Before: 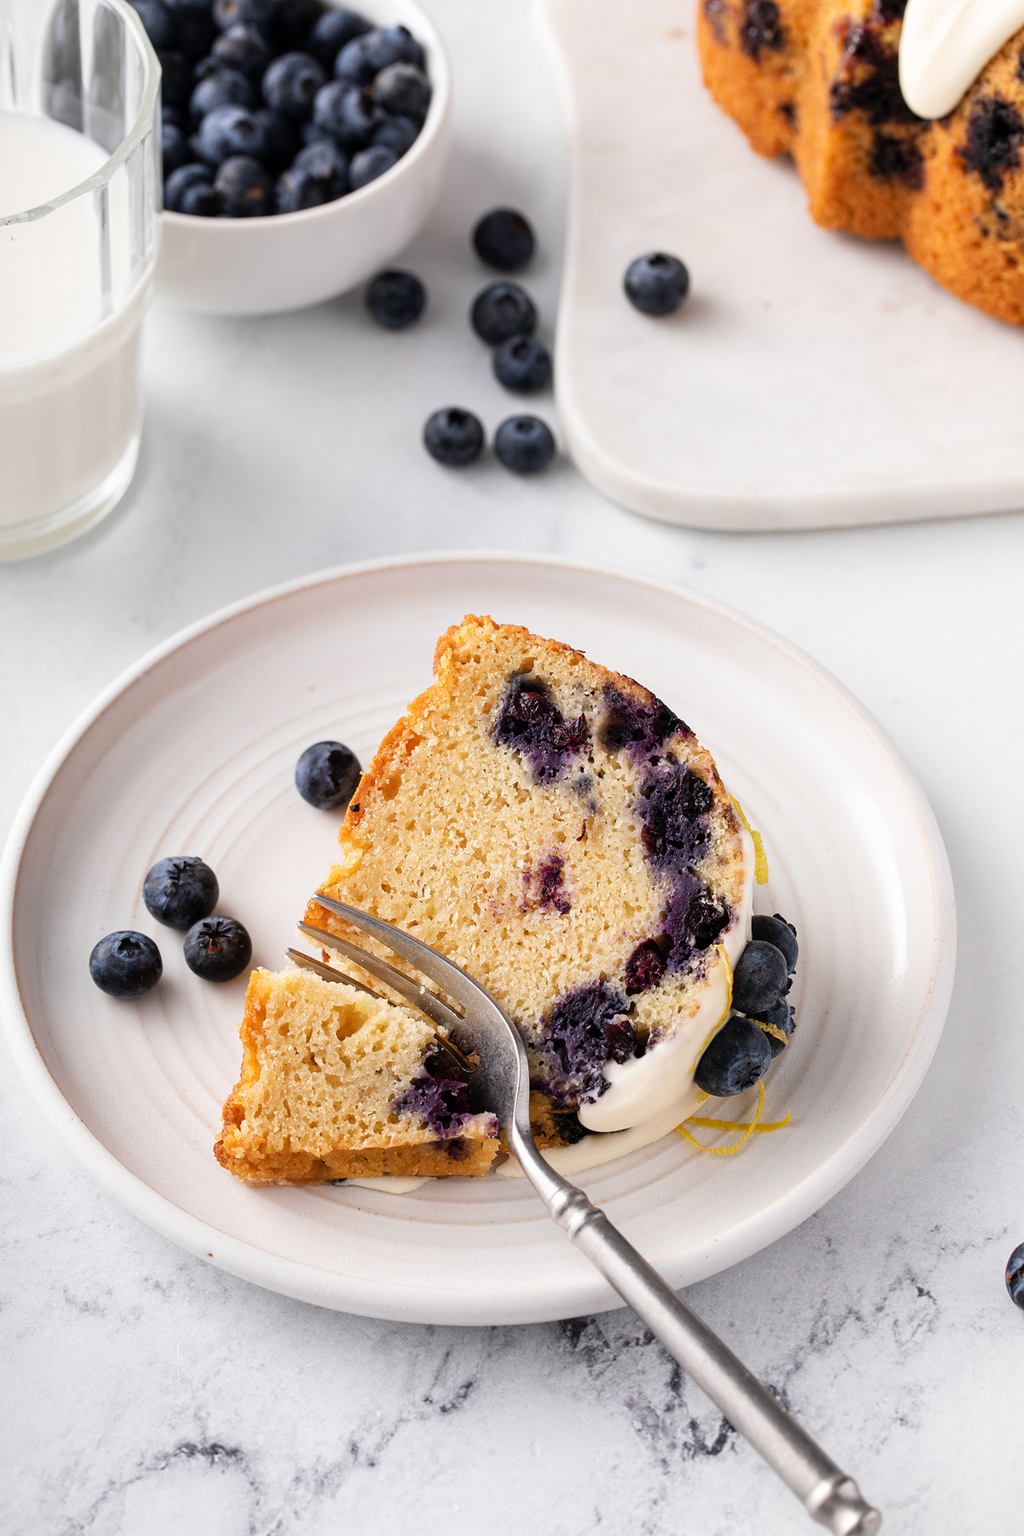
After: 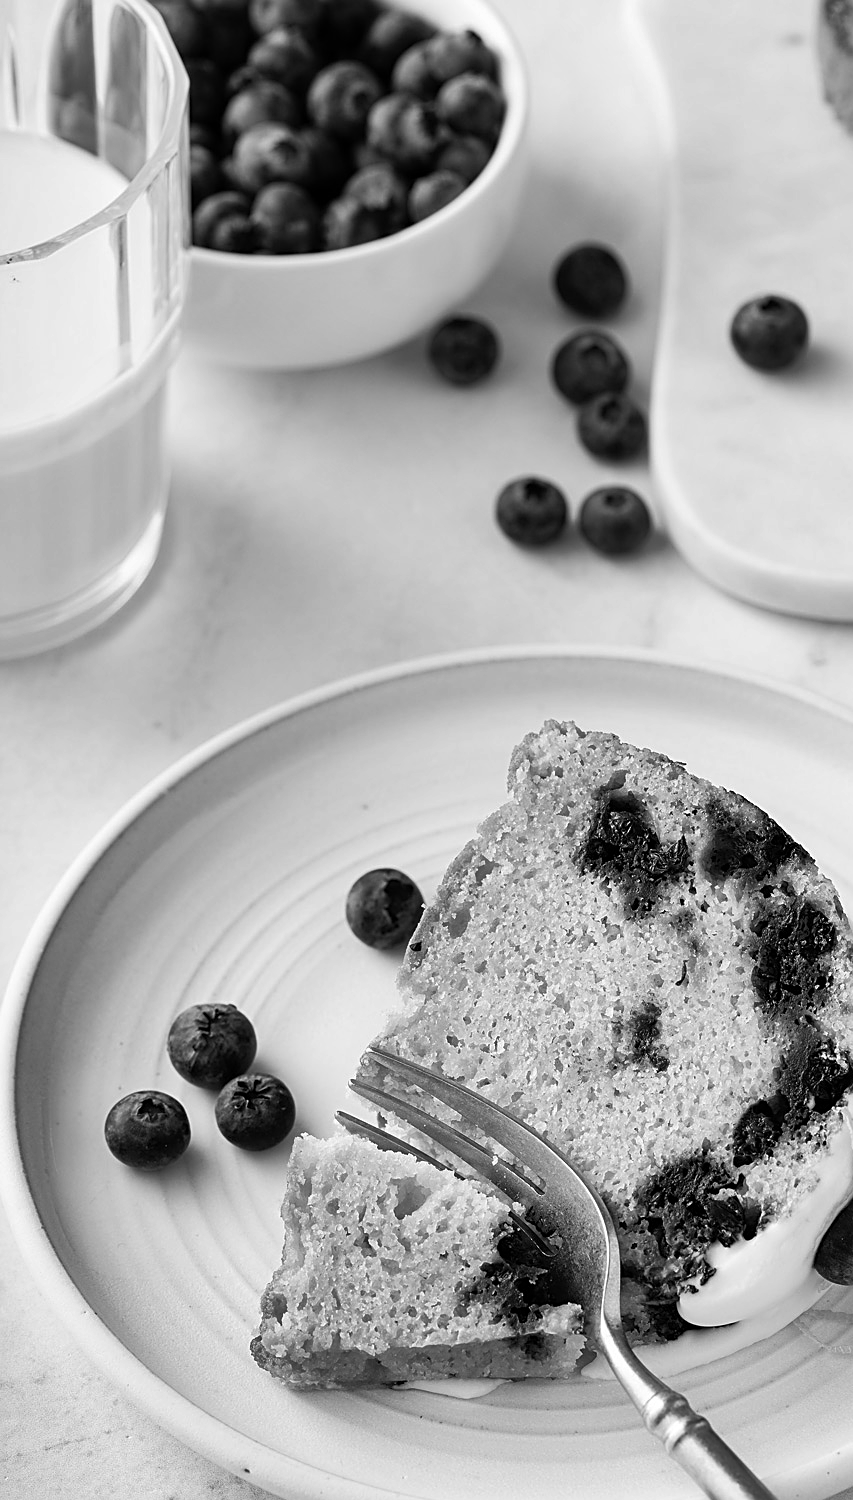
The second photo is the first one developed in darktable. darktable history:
sharpen: on, module defaults
crop: right 28.885%, bottom 16.626%
shadows and highlights: shadows 32.83, highlights -47.7, soften with gaussian
monochrome: on, module defaults
